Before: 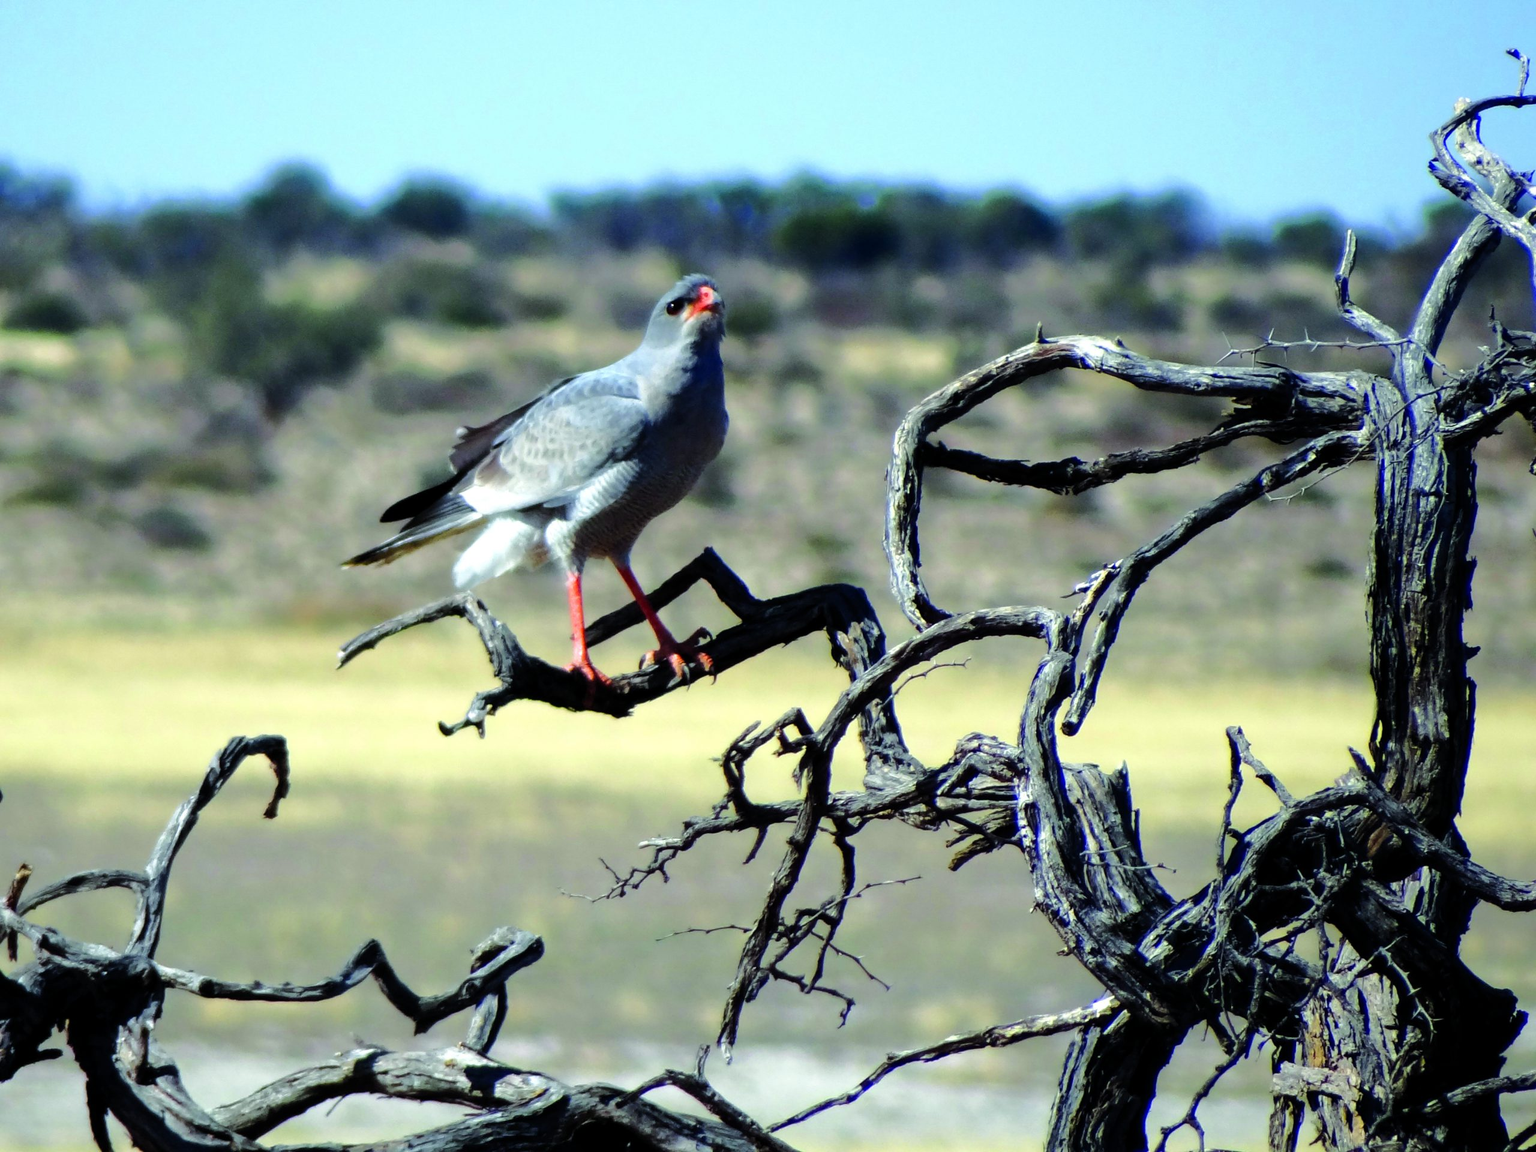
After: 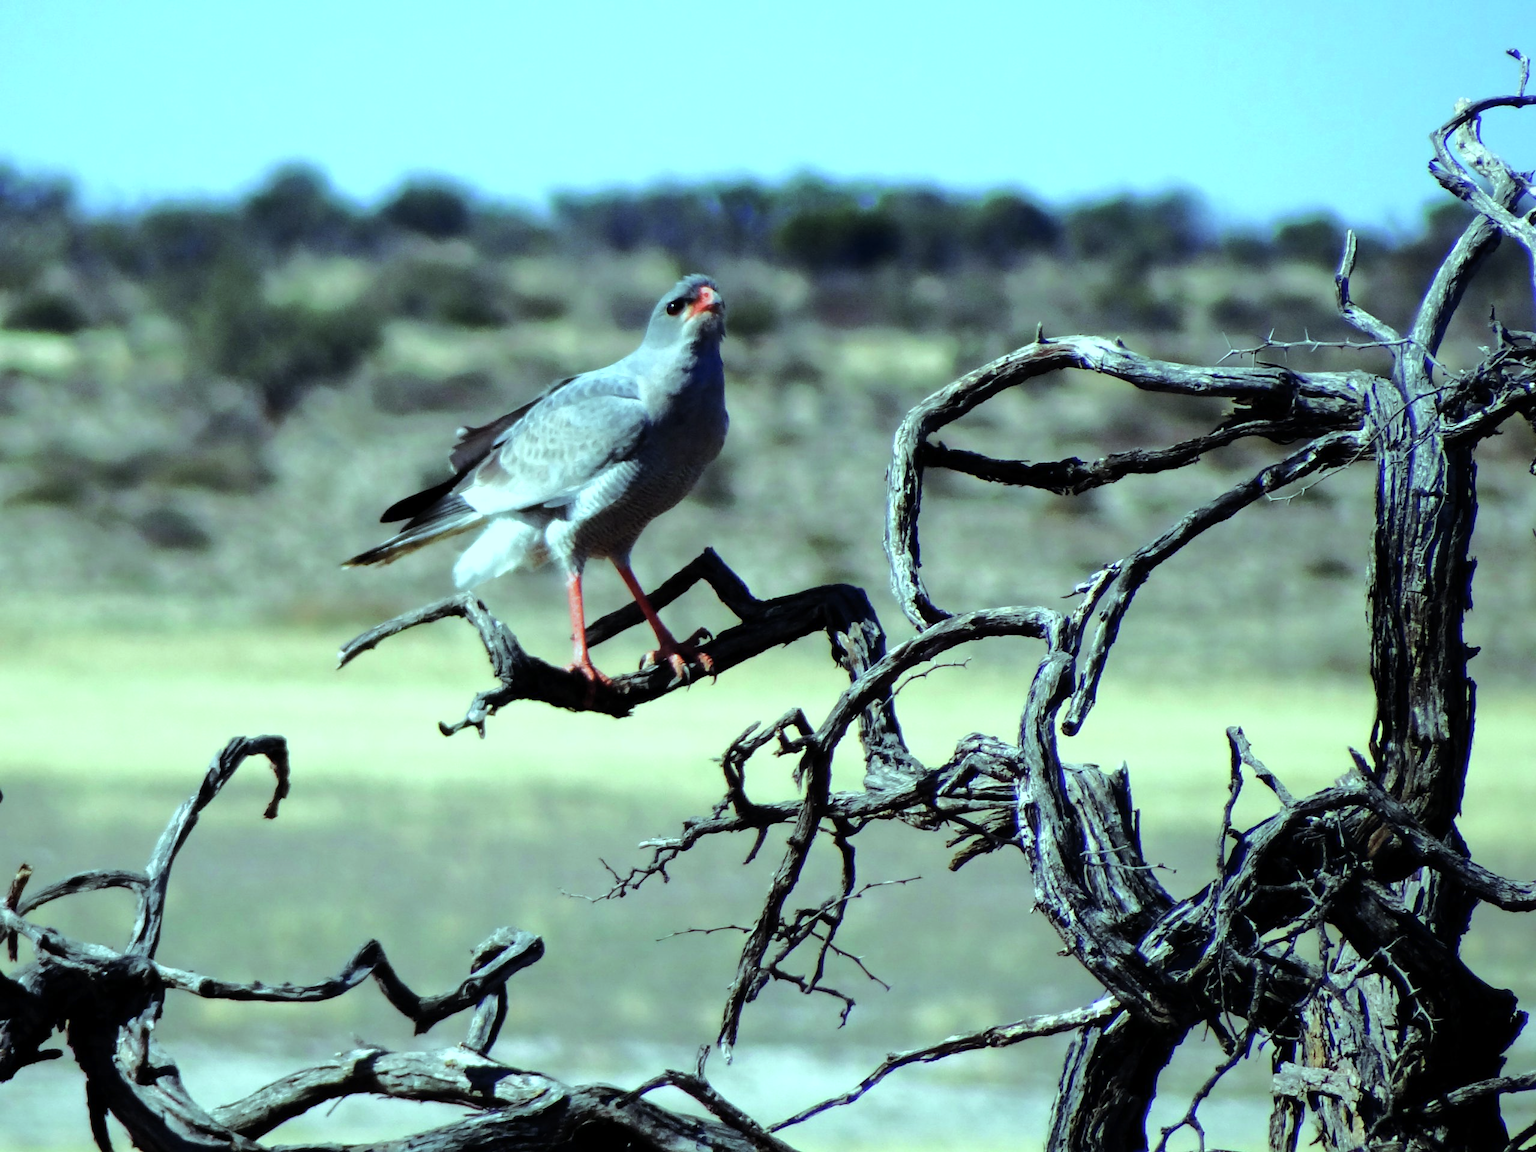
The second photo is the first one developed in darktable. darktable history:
color balance rgb: highlights gain › chroma 5.43%, highlights gain › hue 196.31°, perceptual saturation grading › global saturation -31.9%
tone equalizer: on, module defaults
